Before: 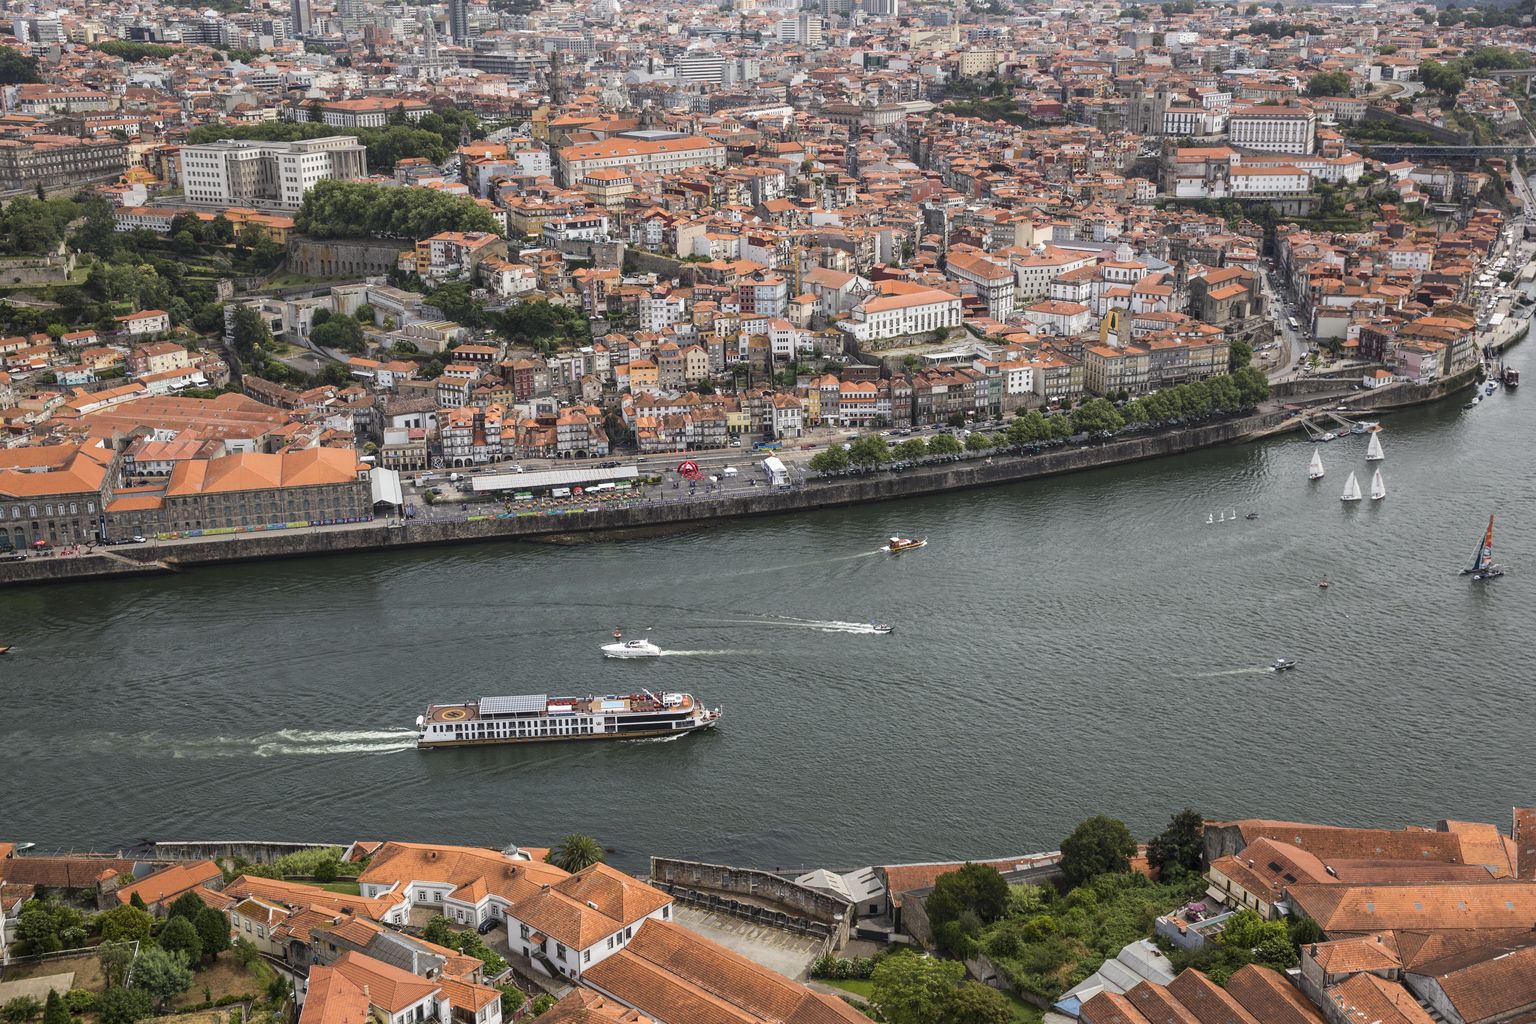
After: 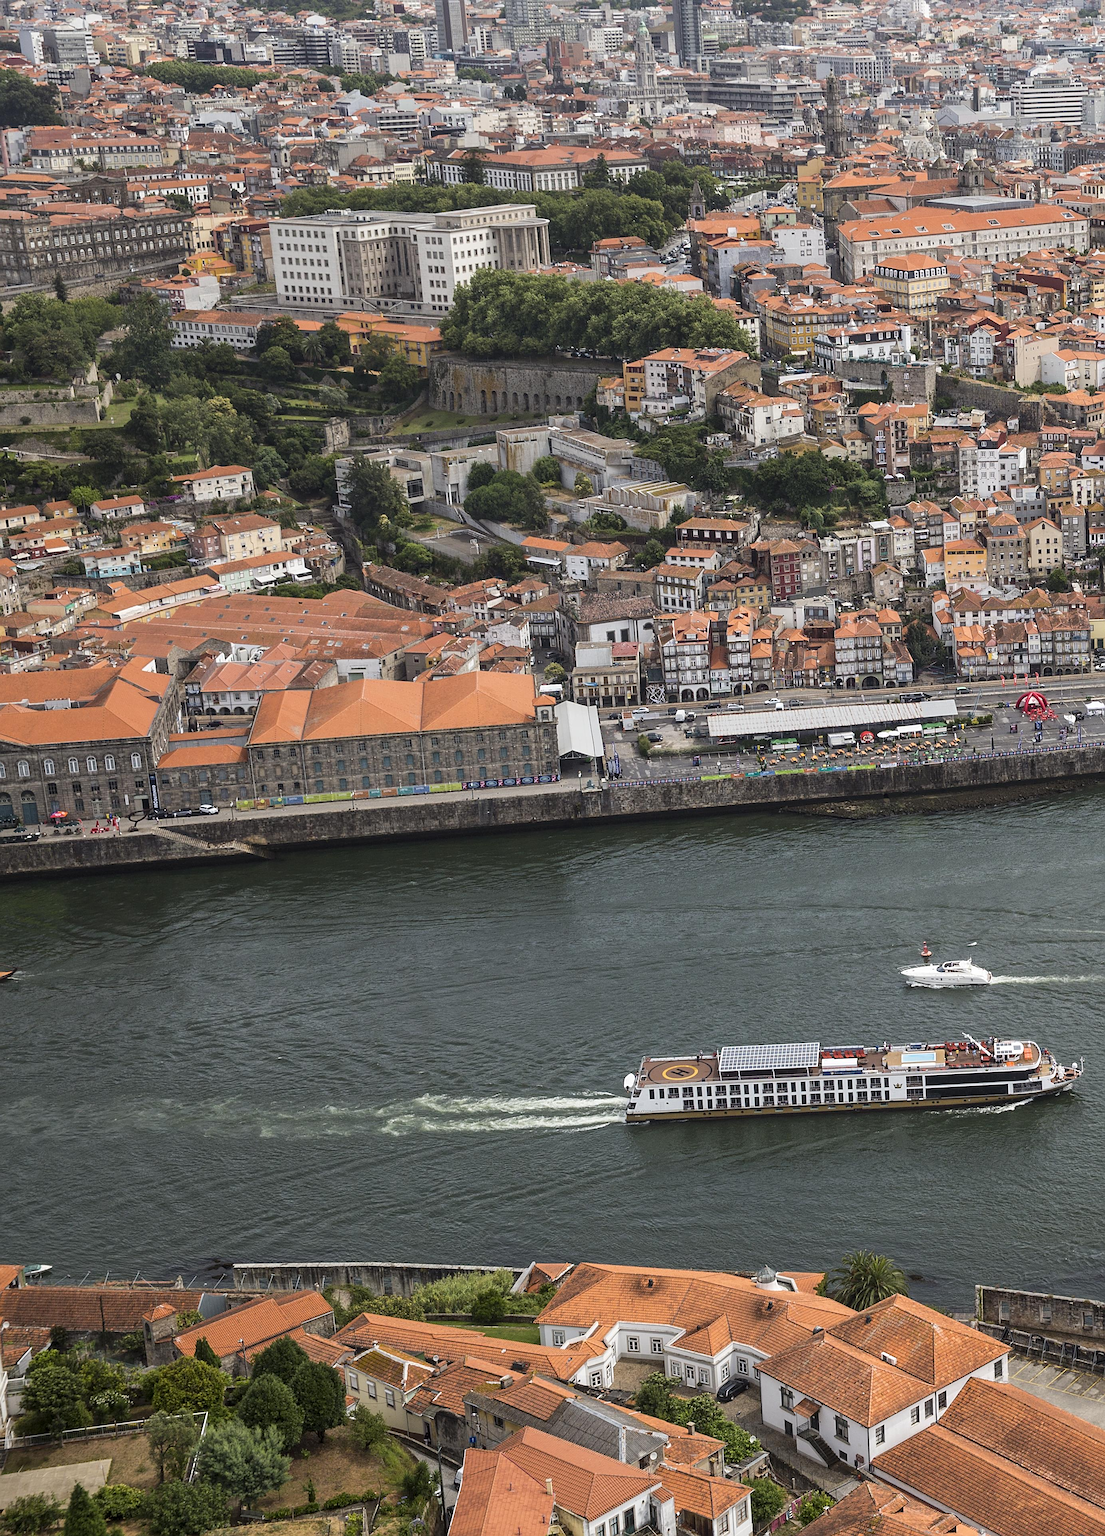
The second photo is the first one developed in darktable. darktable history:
sharpen: on, module defaults
crop and rotate: left 0.036%, top 0%, right 51.974%
